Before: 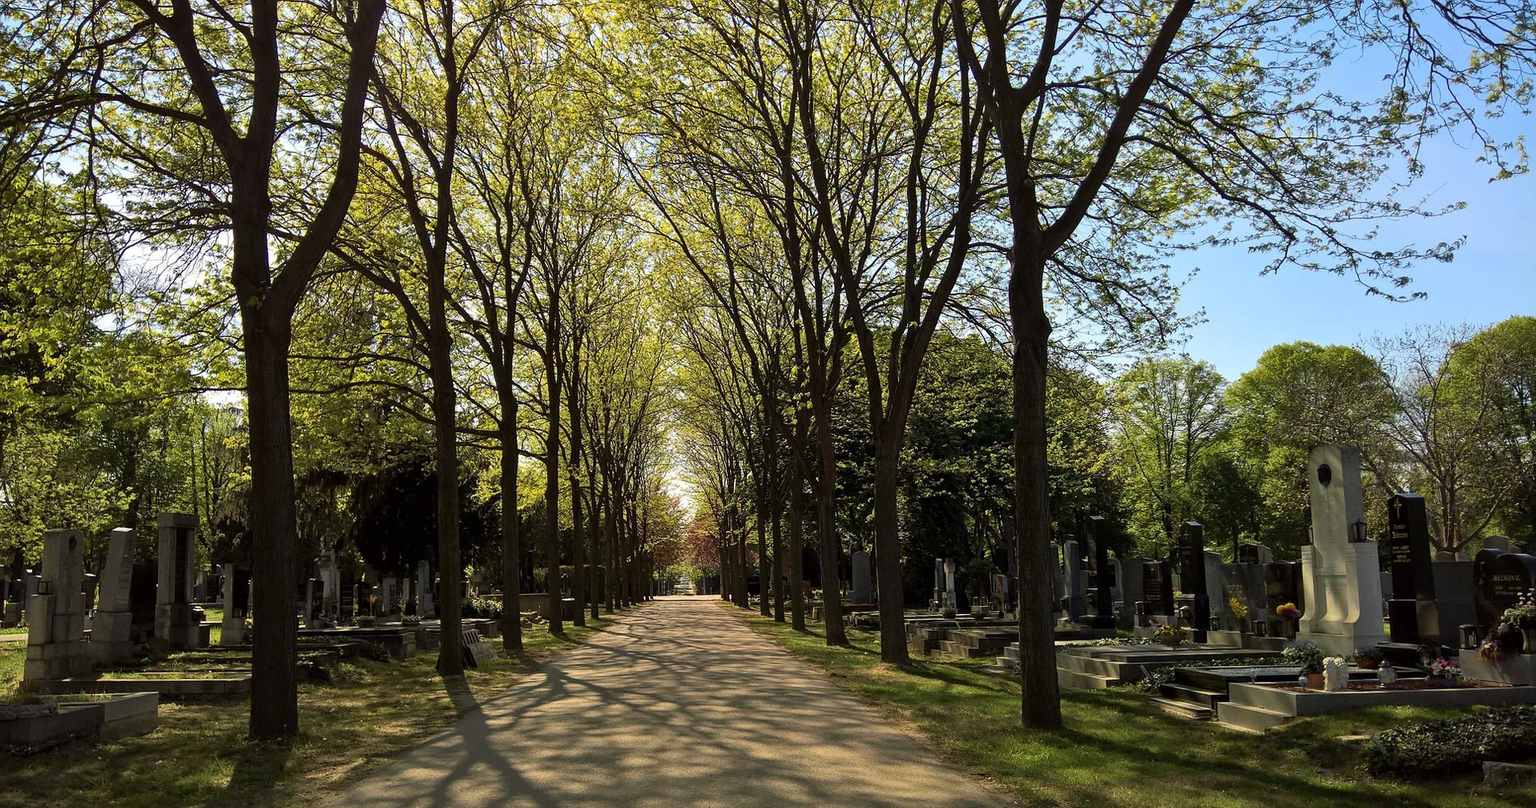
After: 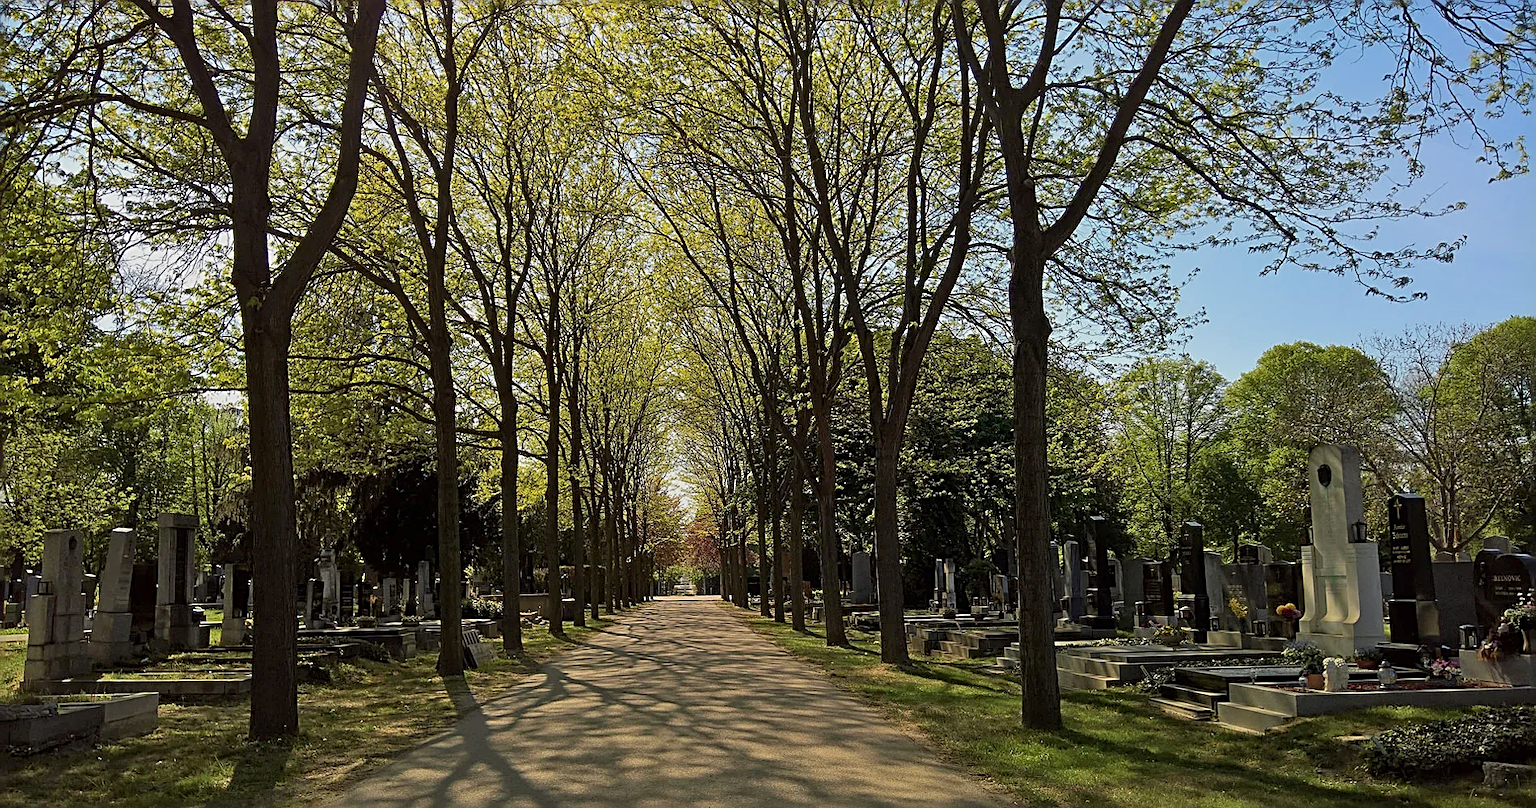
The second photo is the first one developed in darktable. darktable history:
tone equalizer: -8 EV 0.25 EV, -7 EV 0.417 EV, -6 EV 0.417 EV, -5 EV 0.25 EV, -3 EV -0.25 EV, -2 EV -0.417 EV, -1 EV -0.417 EV, +0 EV -0.25 EV, edges refinement/feathering 500, mask exposure compensation -1.57 EV, preserve details guided filter
sharpen: radius 2.676, amount 0.669
